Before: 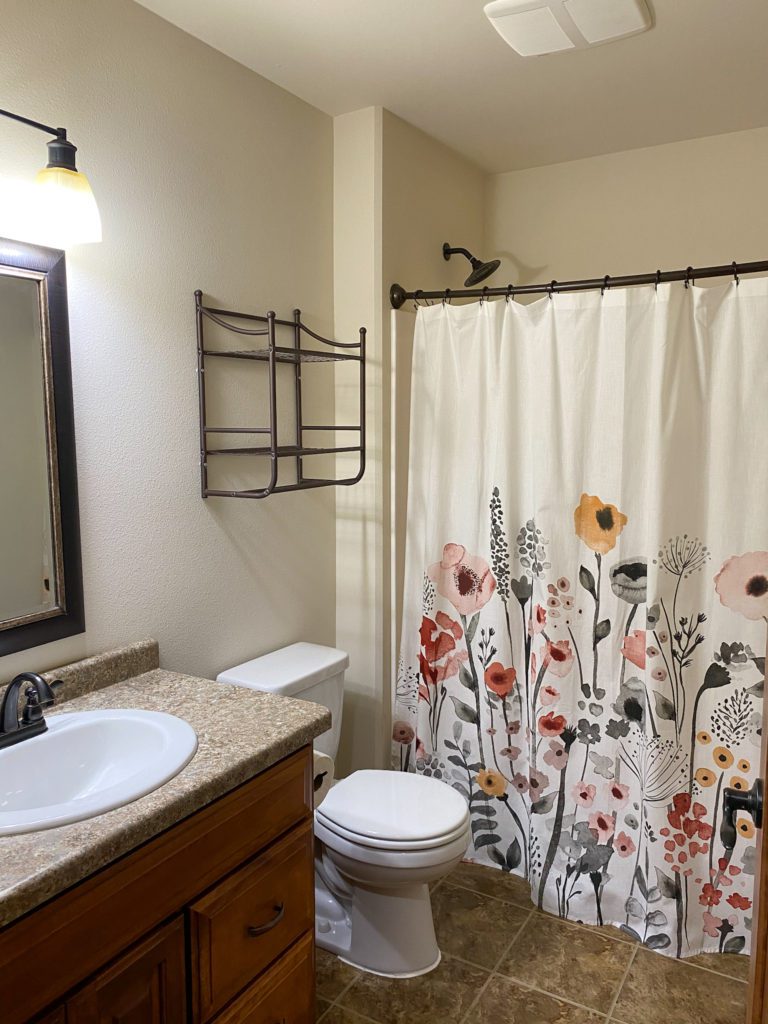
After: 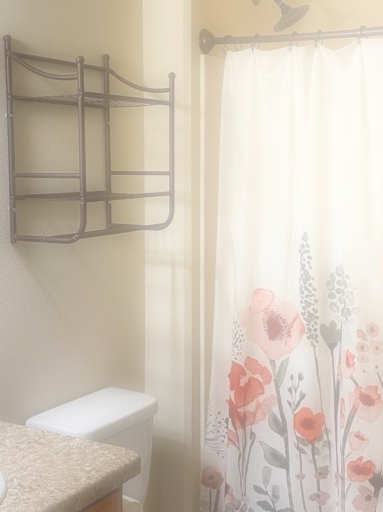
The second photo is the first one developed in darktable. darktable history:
soften: on, module defaults
vibrance: vibrance 15%
bloom: on, module defaults
crop: left 25%, top 25%, right 25%, bottom 25%
white balance: emerald 1
local contrast: detail 115%
